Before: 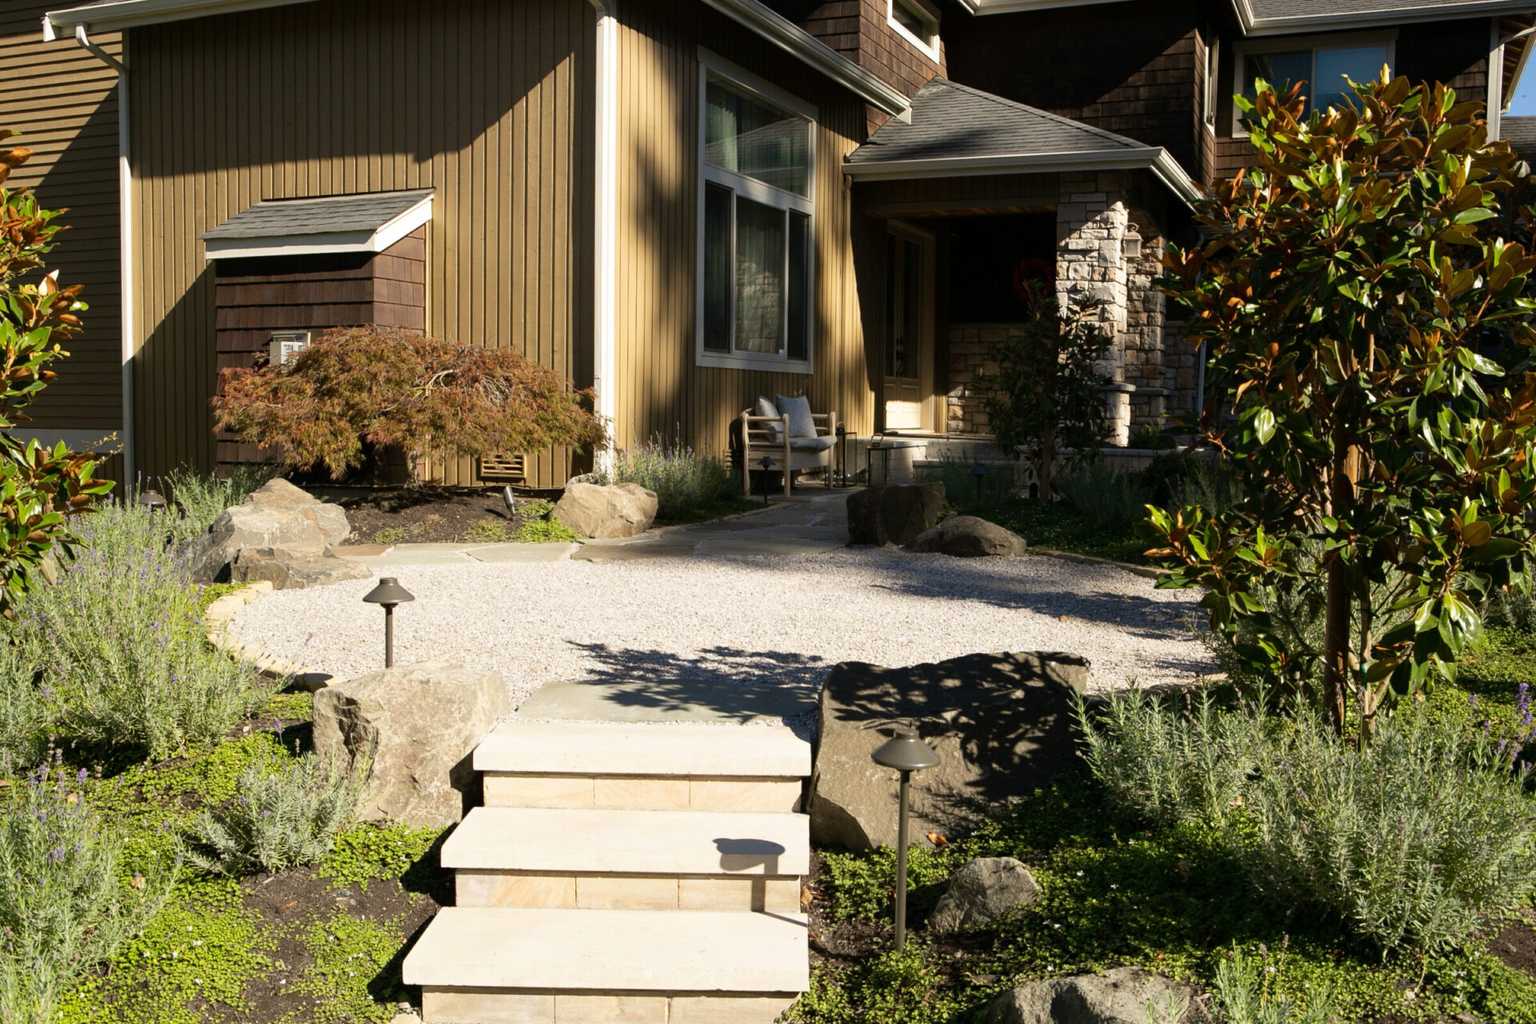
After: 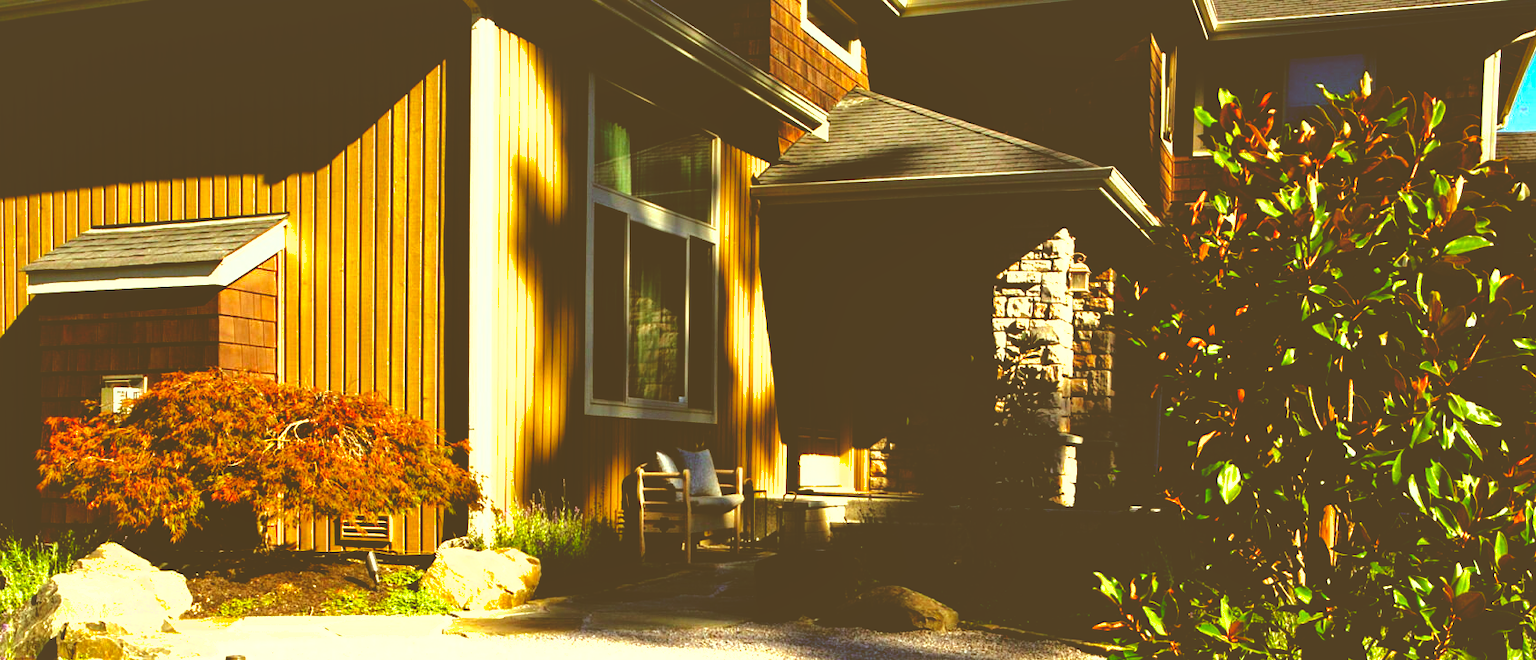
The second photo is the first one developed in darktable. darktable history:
exposure: black level correction 0.008, exposure 0.977 EV, compensate highlight preservation false
crop and rotate: left 11.806%, bottom 43.118%
color correction: highlights a* -5.4, highlights b* 9.8, shadows a* 9.35, shadows b* 24.62
base curve: curves: ch0 [(0, 0.036) (0.083, 0.04) (0.804, 1)], preserve colors none
color balance rgb: perceptual saturation grading › global saturation 16.564%, perceptual brilliance grading › mid-tones 9.355%, perceptual brilliance grading › shadows 15.175%
shadows and highlights: on, module defaults
